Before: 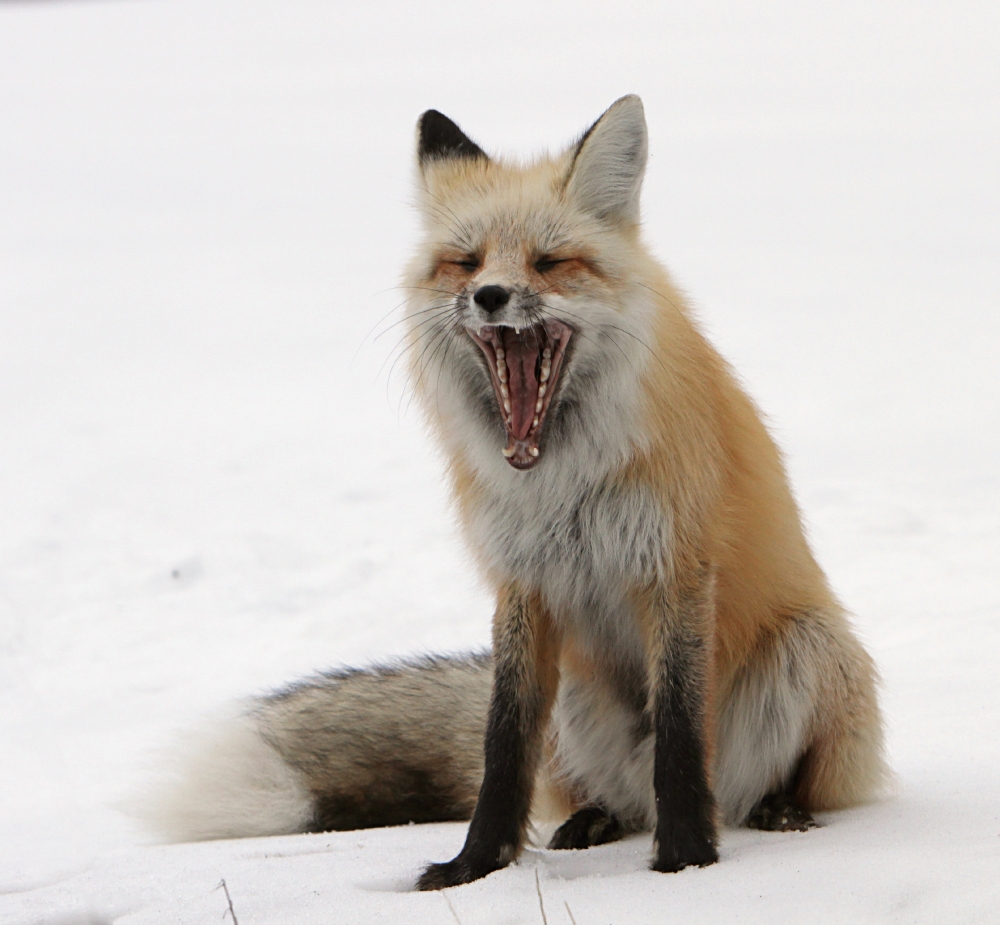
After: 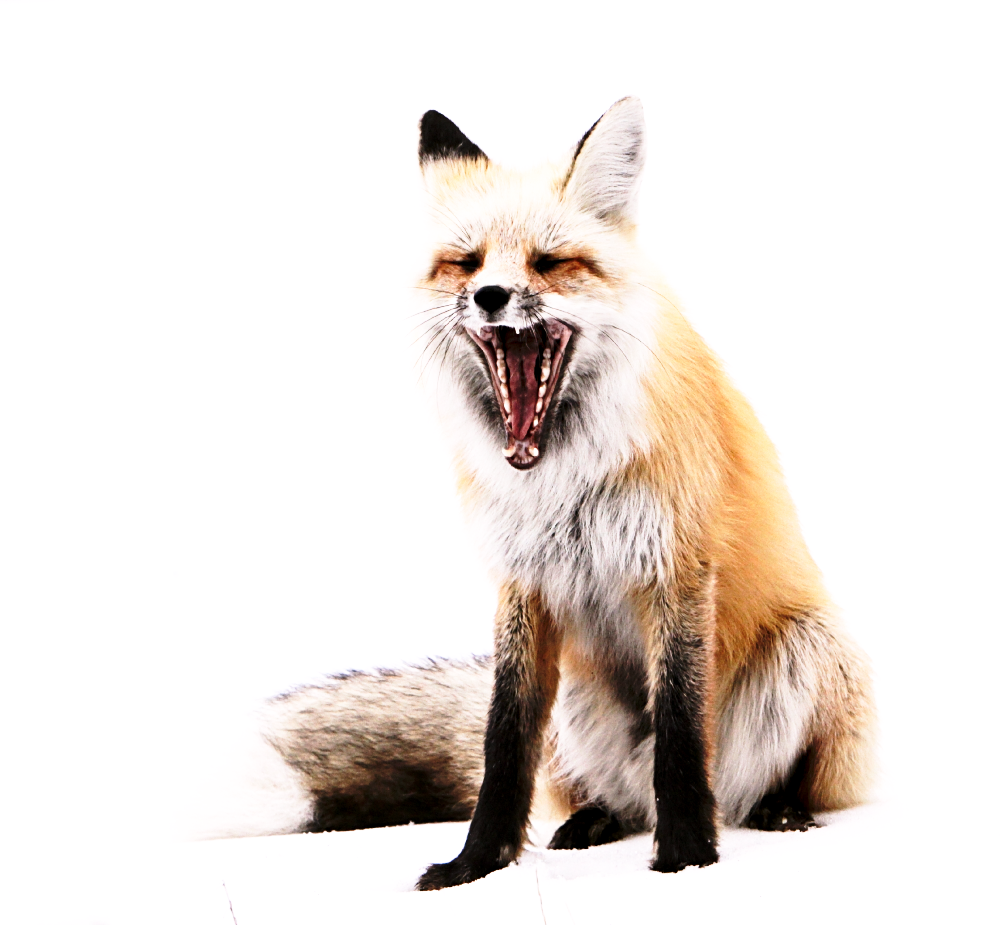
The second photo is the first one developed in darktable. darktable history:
white balance: red 1.05, blue 1.072
base curve: curves: ch0 [(0, 0) (0.026, 0.03) (0.109, 0.232) (0.351, 0.748) (0.669, 0.968) (1, 1)], preserve colors none
tone equalizer: -8 EV -0.75 EV, -7 EV -0.7 EV, -6 EV -0.6 EV, -5 EV -0.4 EV, -3 EV 0.4 EV, -2 EV 0.6 EV, -1 EV 0.7 EV, +0 EV 0.75 EV, edges refinement/feathering 500, mask exposure compensation -1.57 EV, preserve details no
contrast equalizer: octaves 7, y [[0.6 ×6], [0.55 ×6], [0 ×6], [0 ×6], [0 ×6]], mix 0.29
